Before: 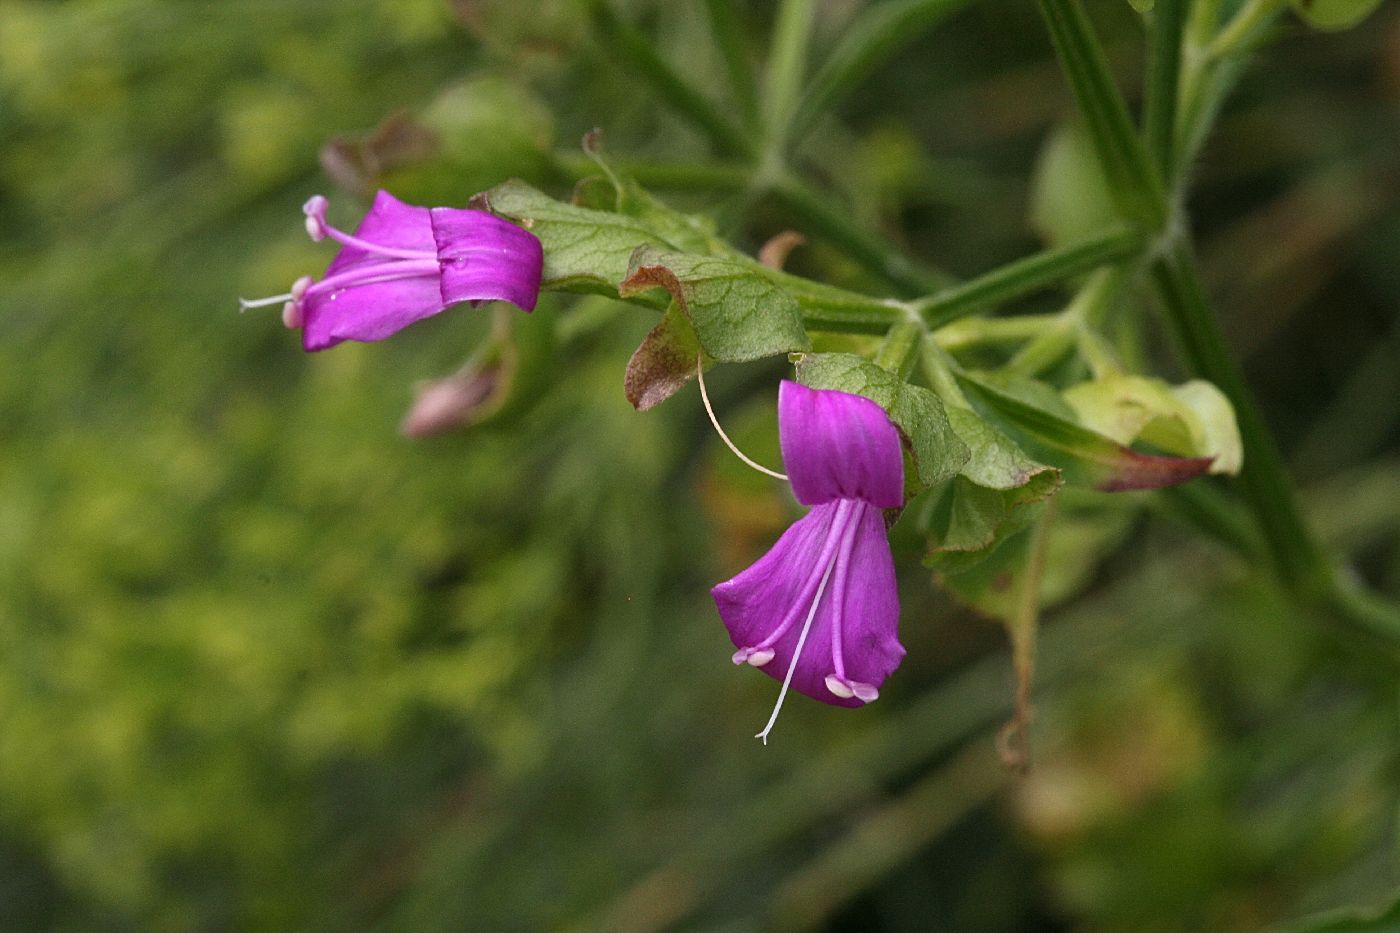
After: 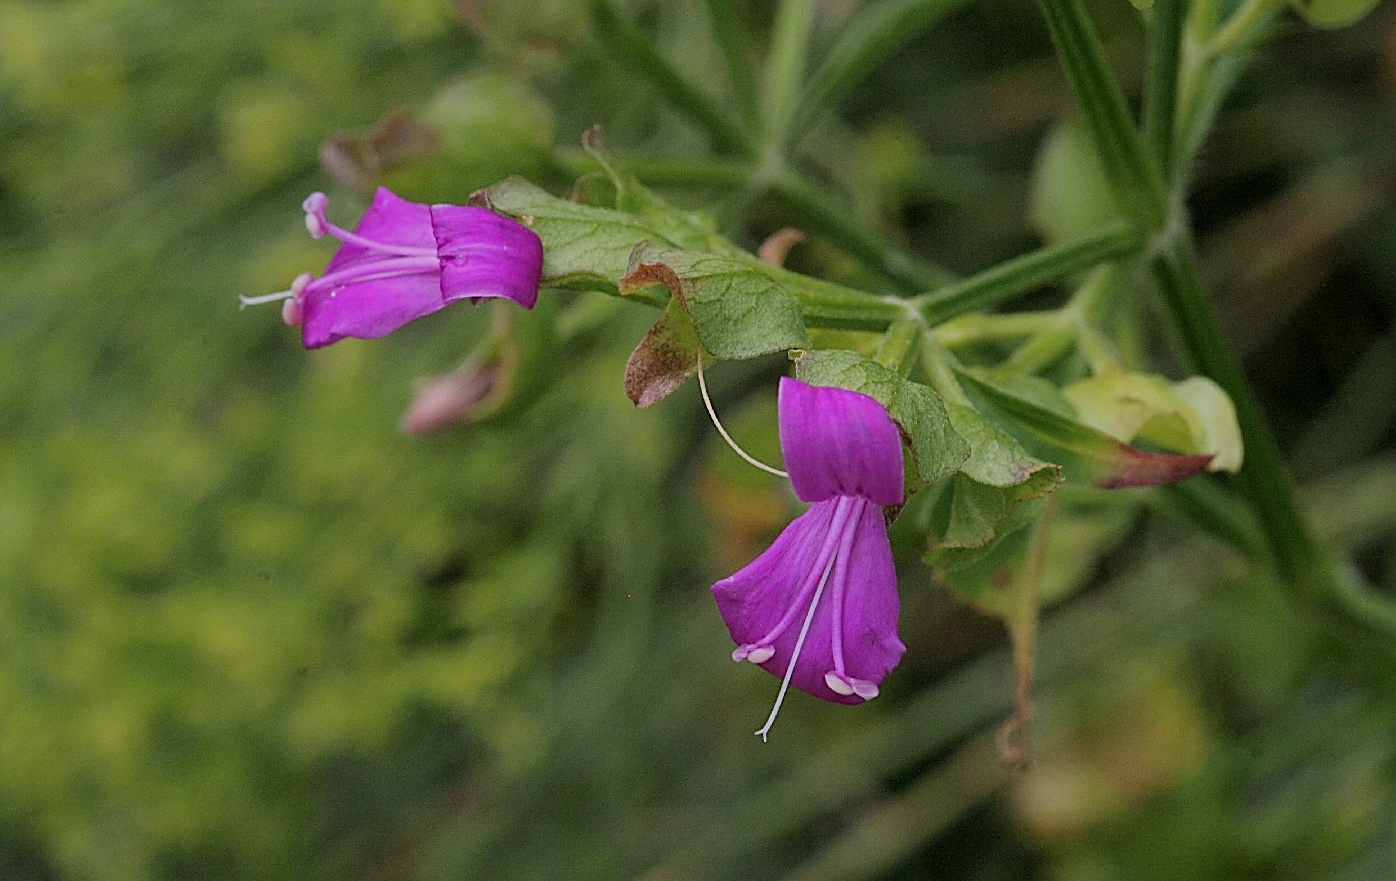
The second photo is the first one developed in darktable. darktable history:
filmic rgb: black relative exposure -8.82 EV, white relative exposure 4.99 EV, target black luminance 0%, hardness 3.78, latitude 66.6%, contrast 0.82, highlights saturation mix 11.45%, shadows ↔ highlights balance 20.21%, color science v6 (2022), iterations of high-quality reconstruction 0
color correction: highlights a* -0.113, highlights b* -6.04, shadows a* -0.125, shadows b* -0.148
sharpen: on, module defaults
crop: top 0.396%, right 0.257%, bottom 5.087%
